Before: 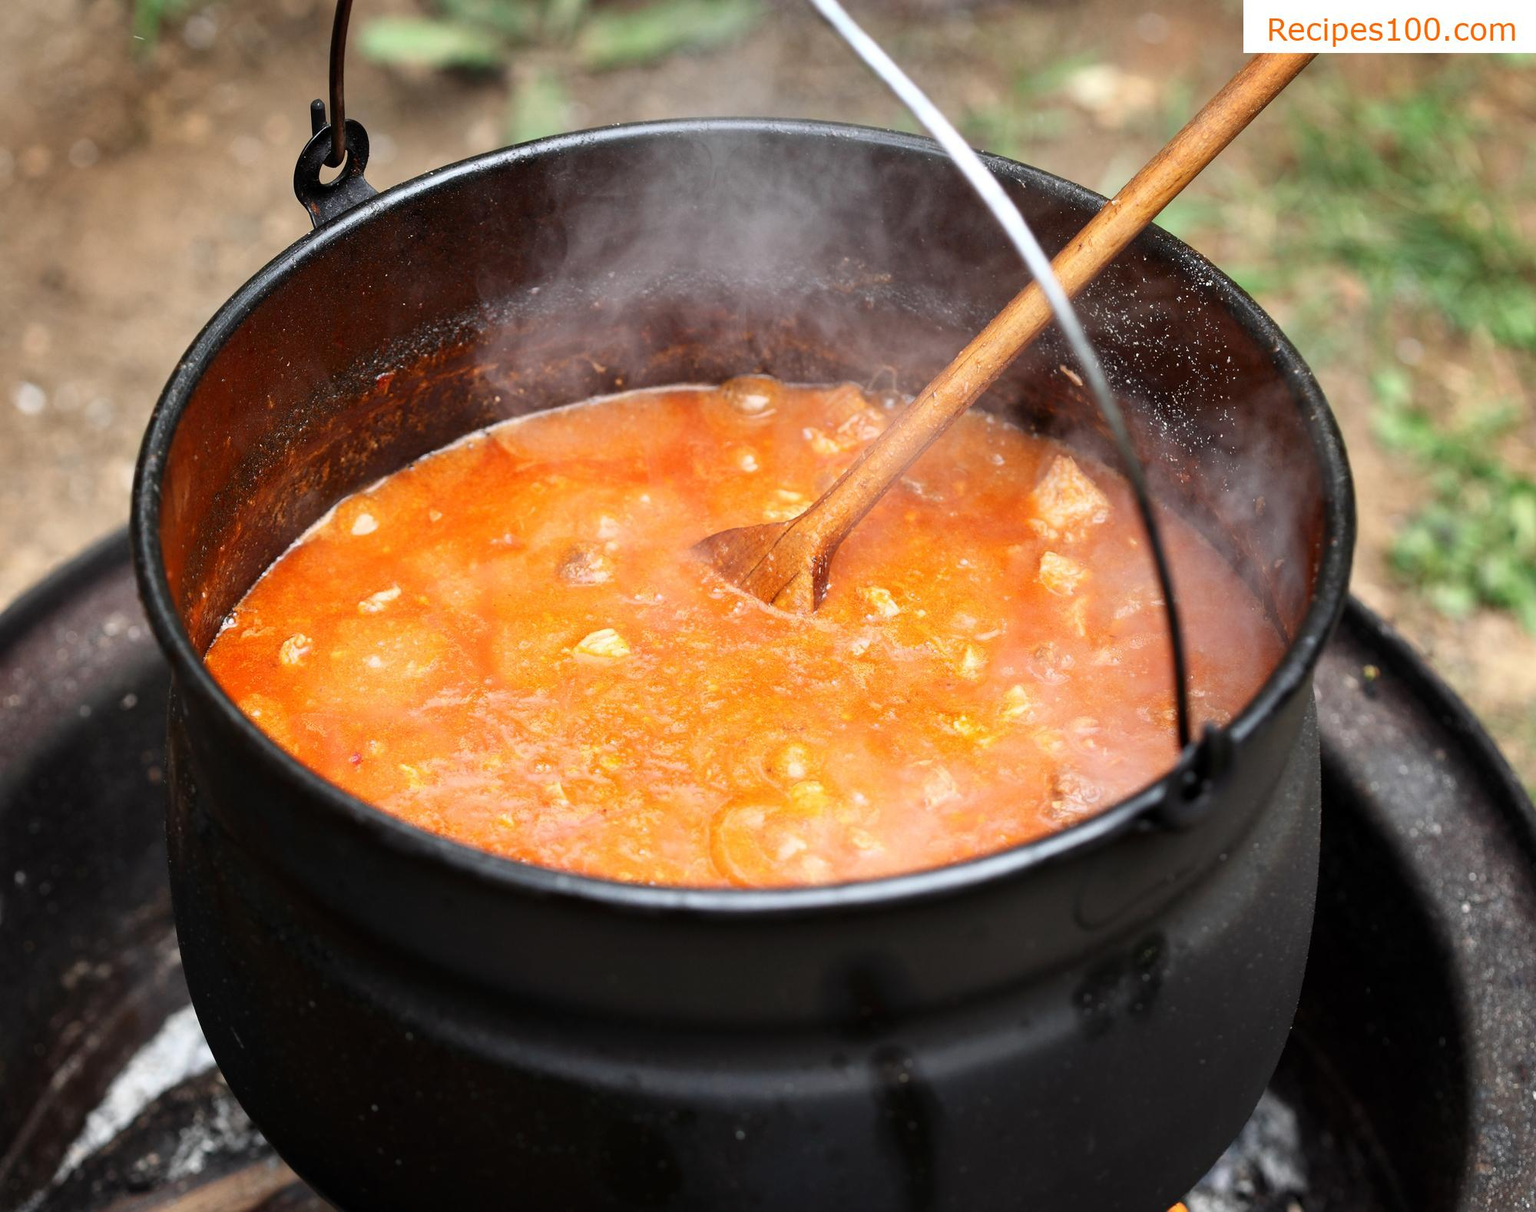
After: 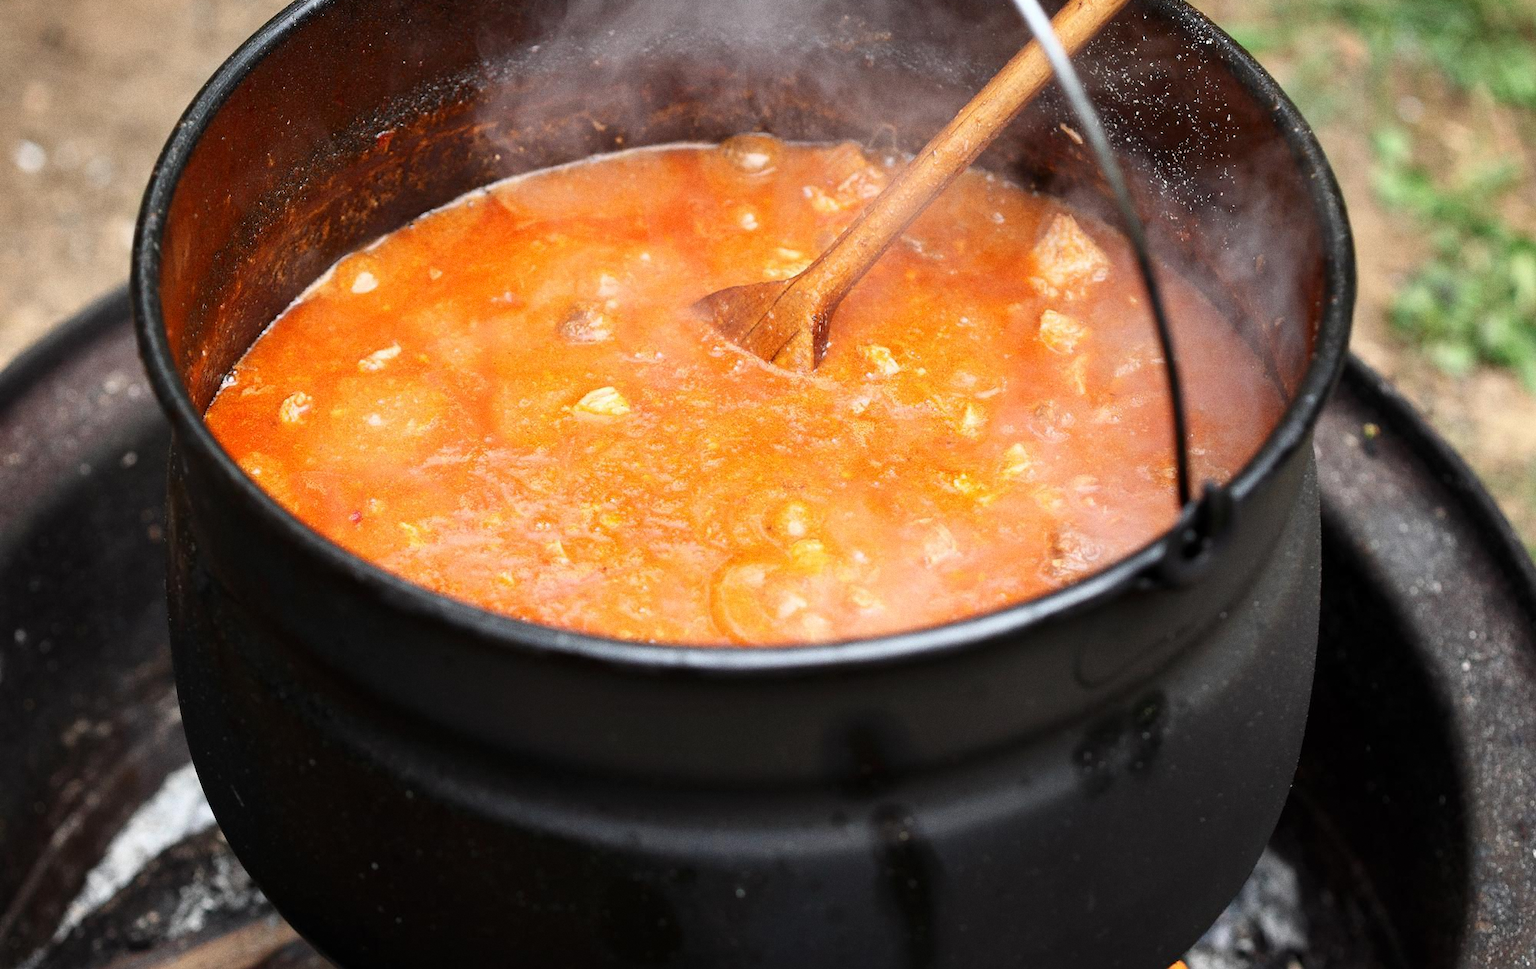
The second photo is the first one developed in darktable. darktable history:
crop and rotate: top 19.998%
grain: coarseness 7.08 ISO, strength 21.67%, mid-tones bias 59.58%
